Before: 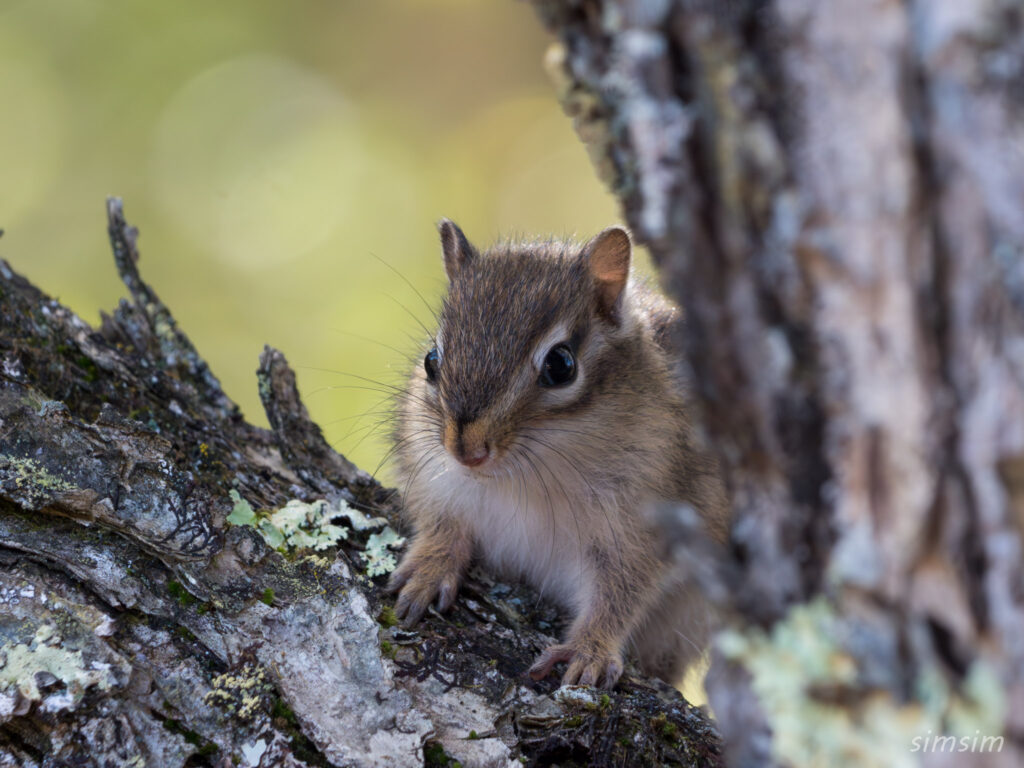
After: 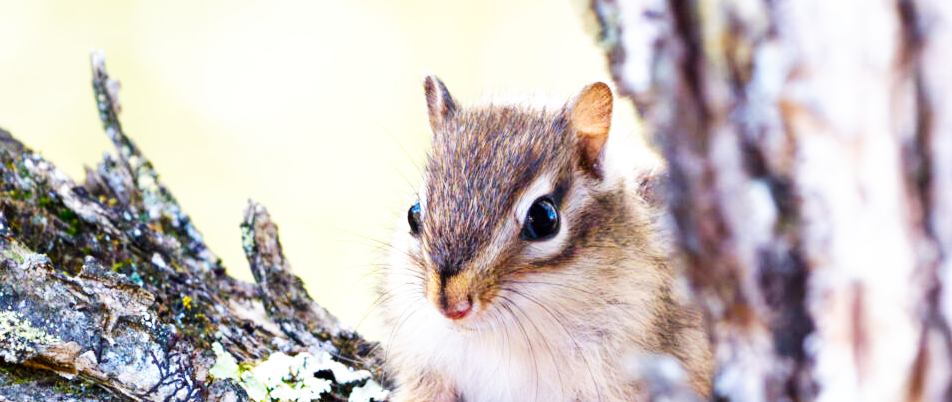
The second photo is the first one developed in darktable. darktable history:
crop: left 1.744%, top 19.225%, right 5.069%, bottom 28.357%
exposure: exposure 0.375 EV, compensate highlight preservation false
base curve: curves: ch0 [(0, 0) (0.007, 0.004) (0.027, 0.03) (0.046, 0.07) (0.207, 0.54) (0.442, 0.872) (0.673, 0.972) (1, 1)], preserve colors none
color correction: highlights a* -0.182, highlights b* -0.124
color balance rgb: perceptual saturation grading › global saturation 20%, perceptual saturation grading › highlights -50%, perceptual saturation grading › shadows 30%, perceptual brilliance grading › global brilliance 10%, perceptual brilliance grading › shadows 15%
